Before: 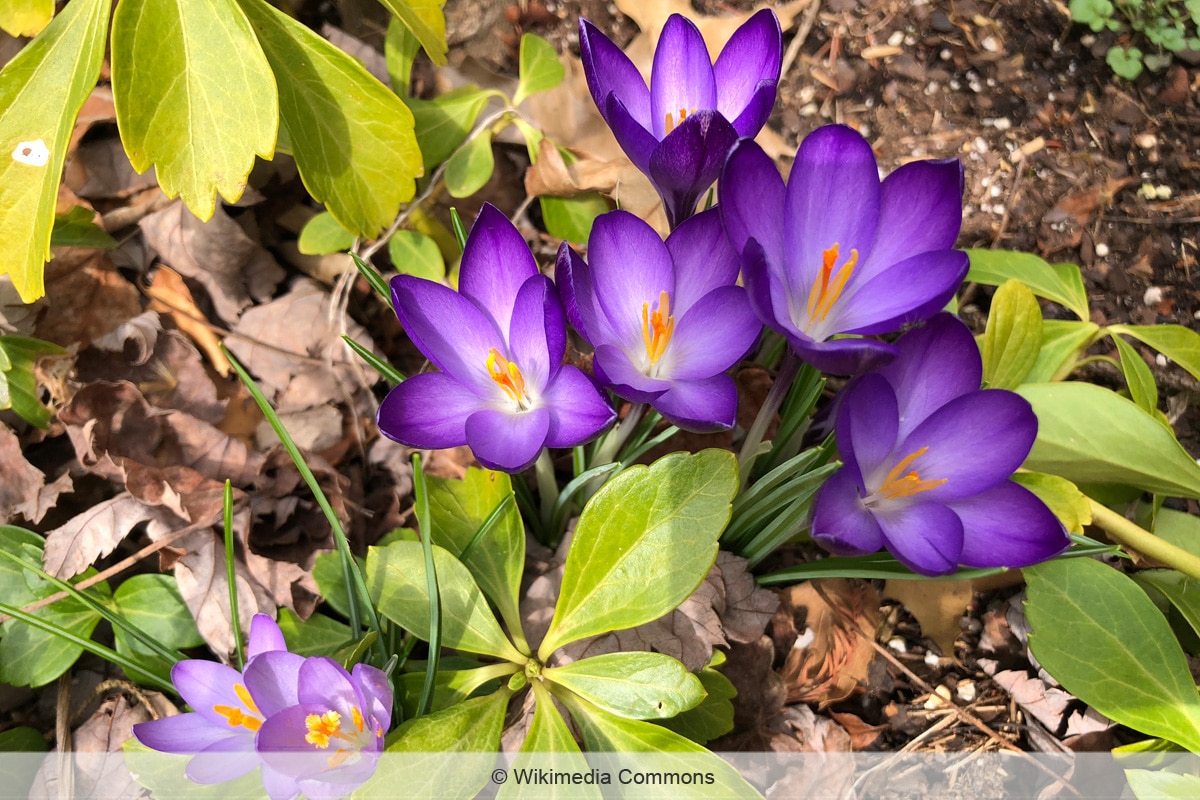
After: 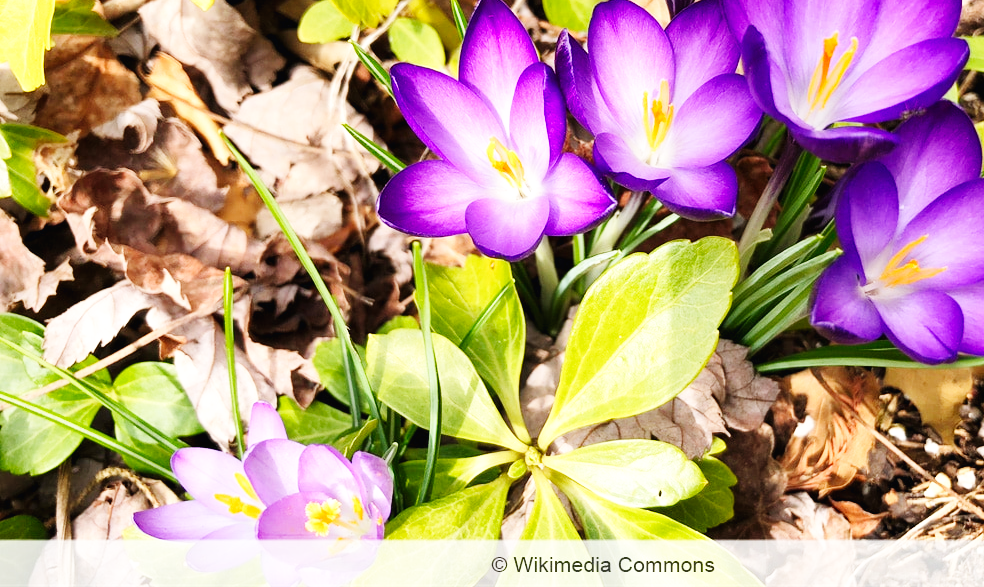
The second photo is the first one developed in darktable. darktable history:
crop: top 26.531%, right 17.959%
white balance: emerald 1
base curve: curves: ch0 [(0, 0.003) (0.001, 0.002) (0.006, 0.004) (0.02, 0.022) (0.048, 0.086) (0.094, 0.234) (0.162, 0.431) (0.258, 0.629) (0.385, 0.8) (0.548, 0.918) (0.751, 0.988) (1, 1)], preserve colors none
